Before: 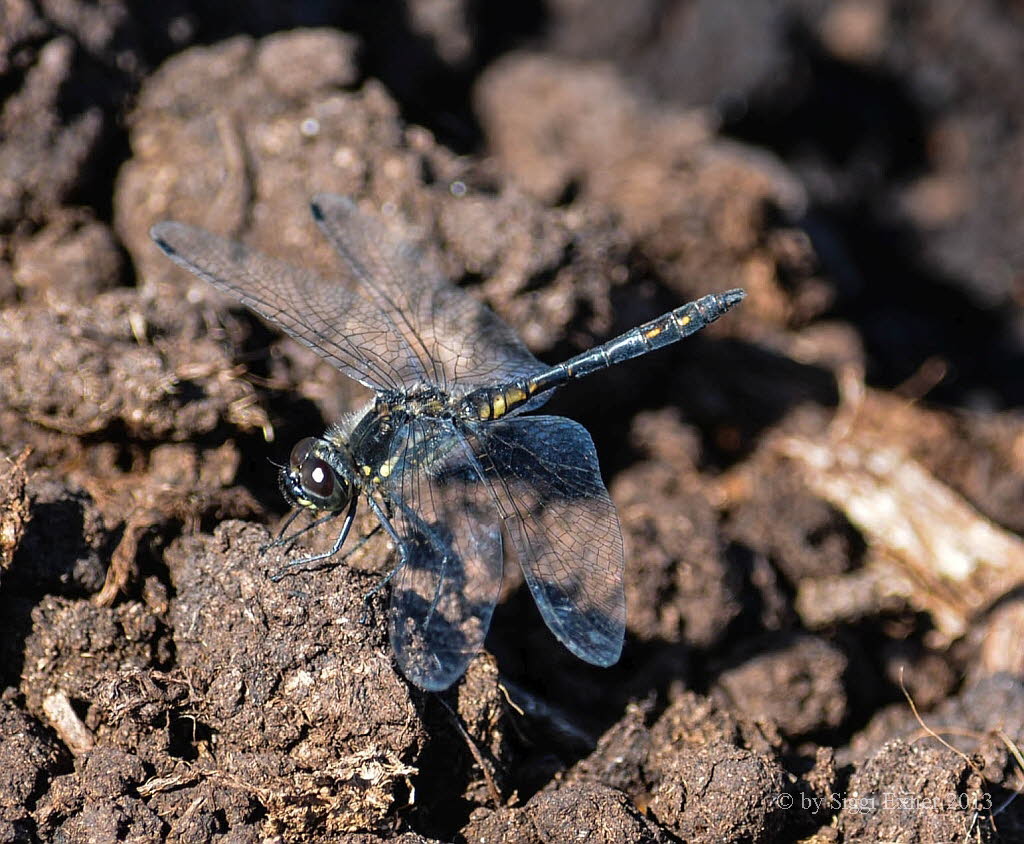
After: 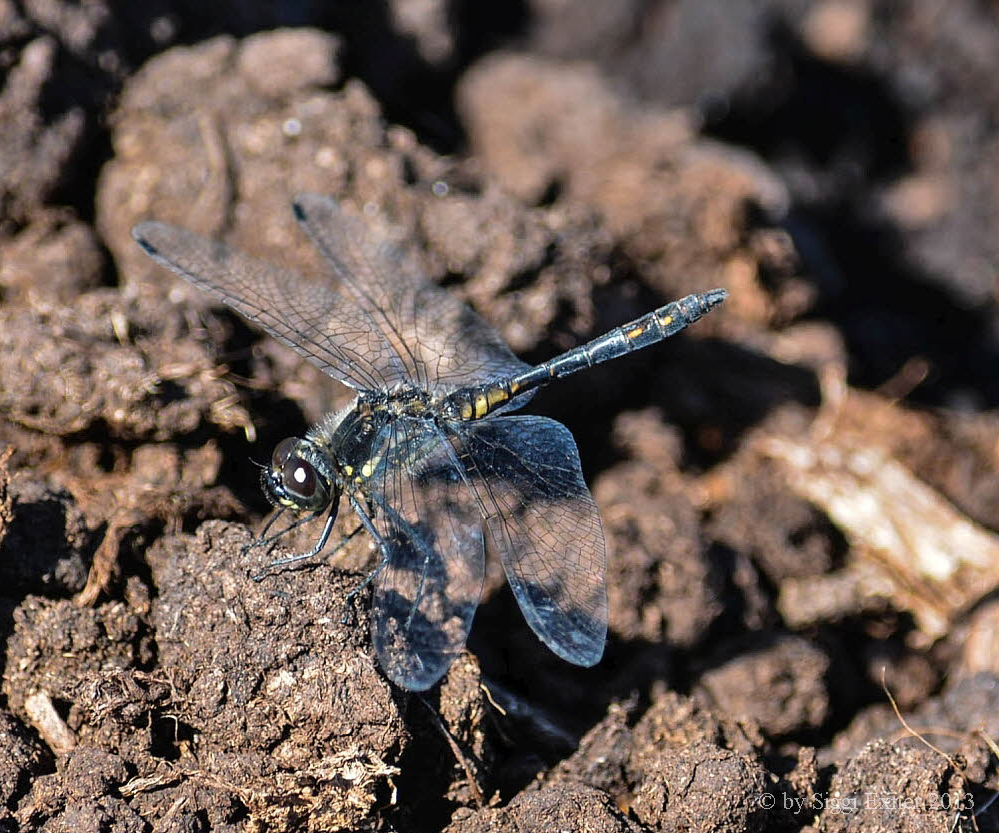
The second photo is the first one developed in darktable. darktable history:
crop and rotate: left 1.774%, right 0.633%, bottom 1.28%
shadows and highlights: low approximation 0.01, soften with gaussian
